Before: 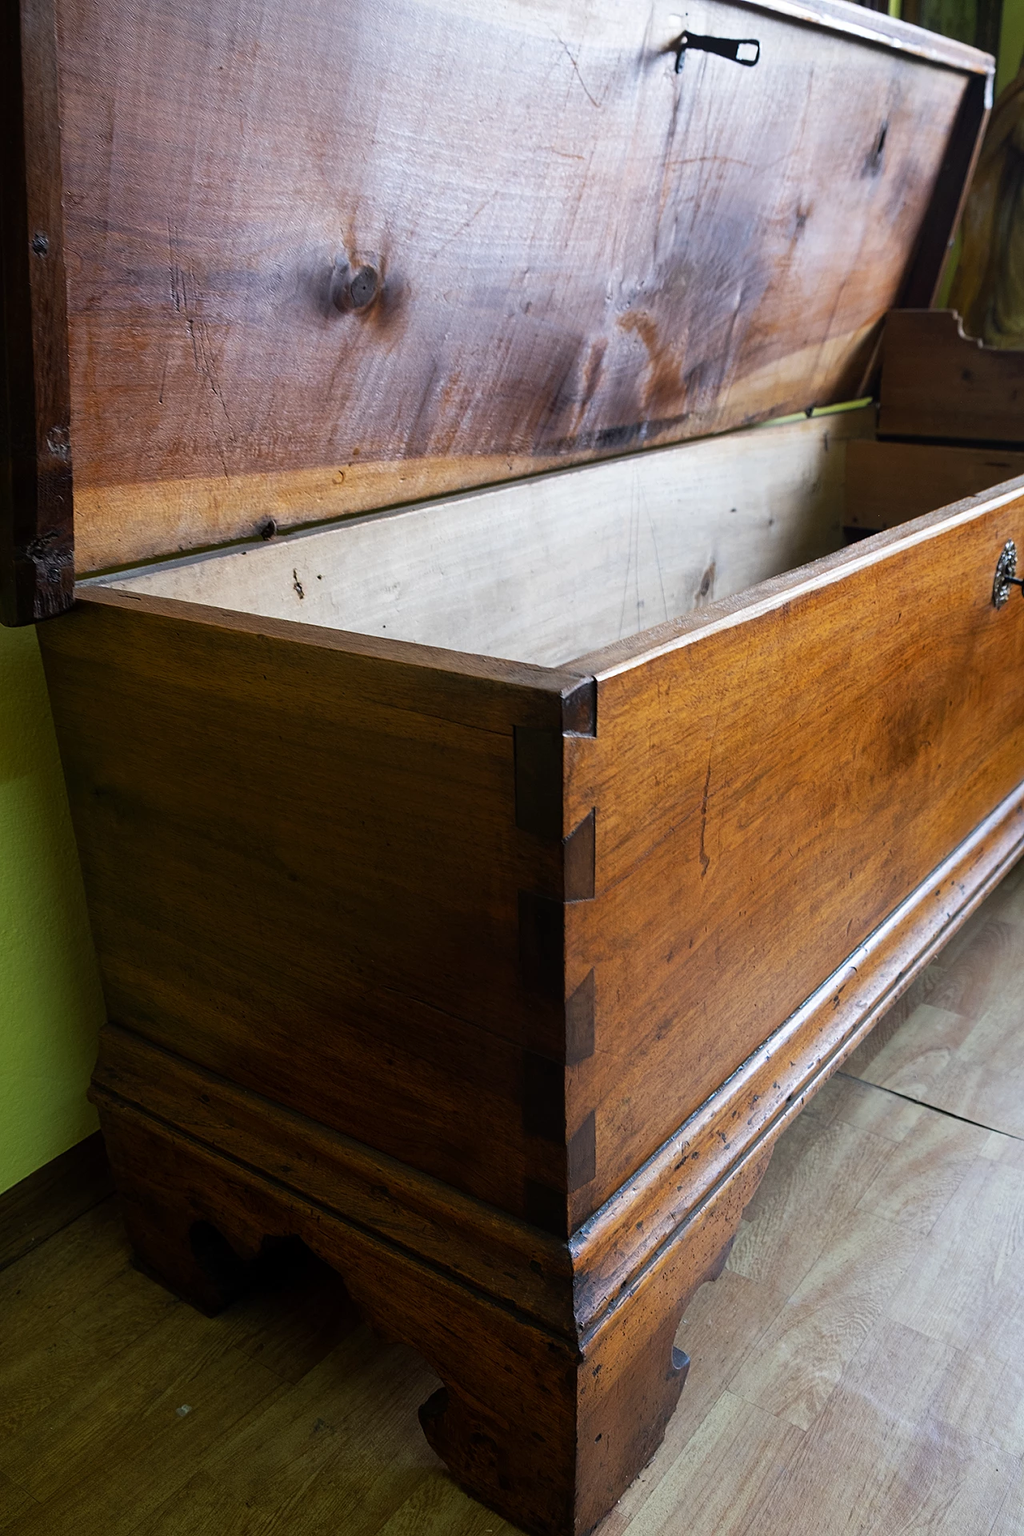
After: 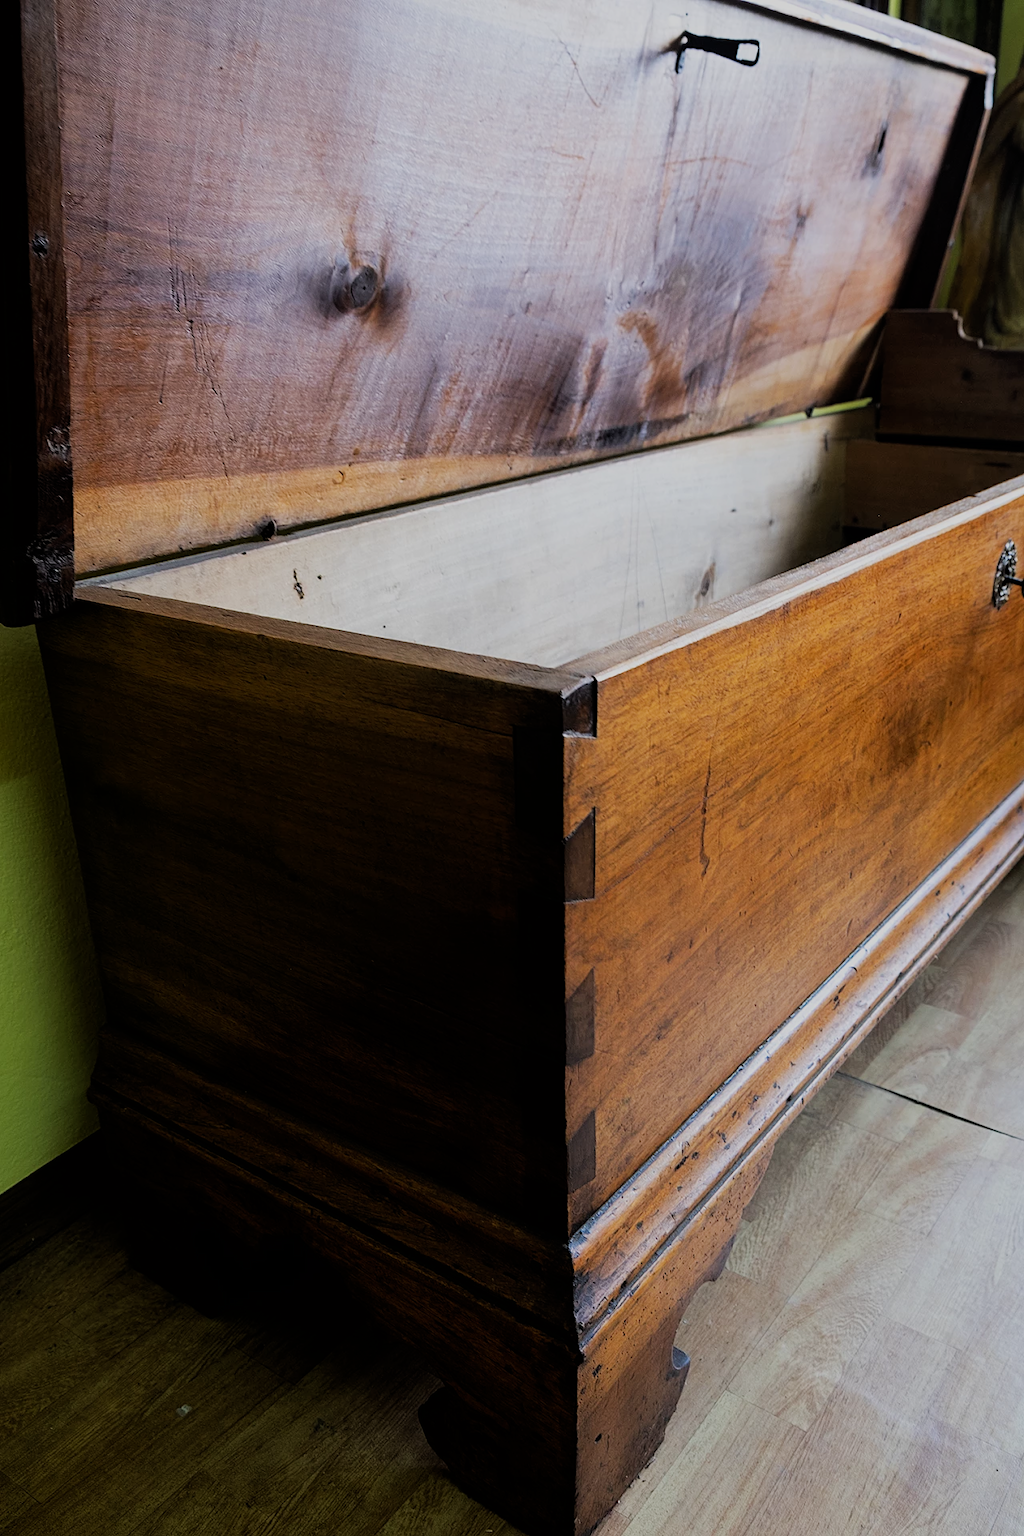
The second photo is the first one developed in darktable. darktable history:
filmic rgb: black relative exposure -9.28 EV, white relative exposure 6.75 EV, hardness 3.06, contrast 1.054
